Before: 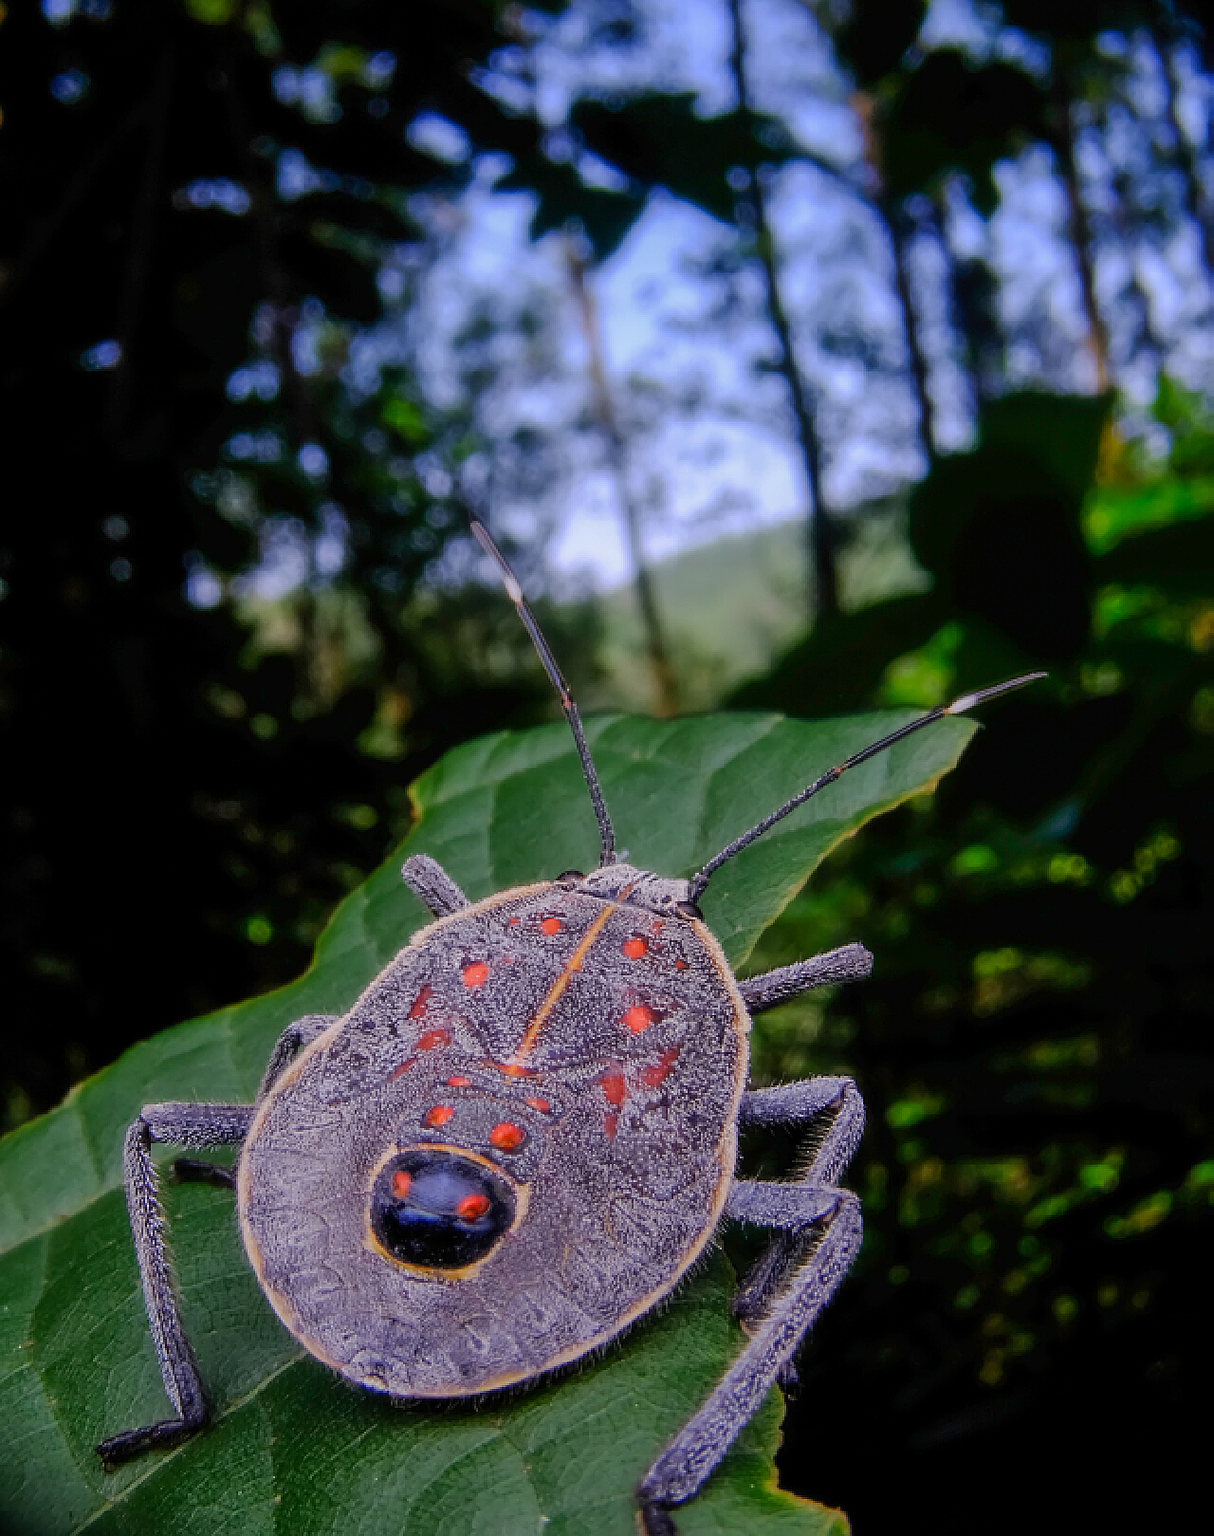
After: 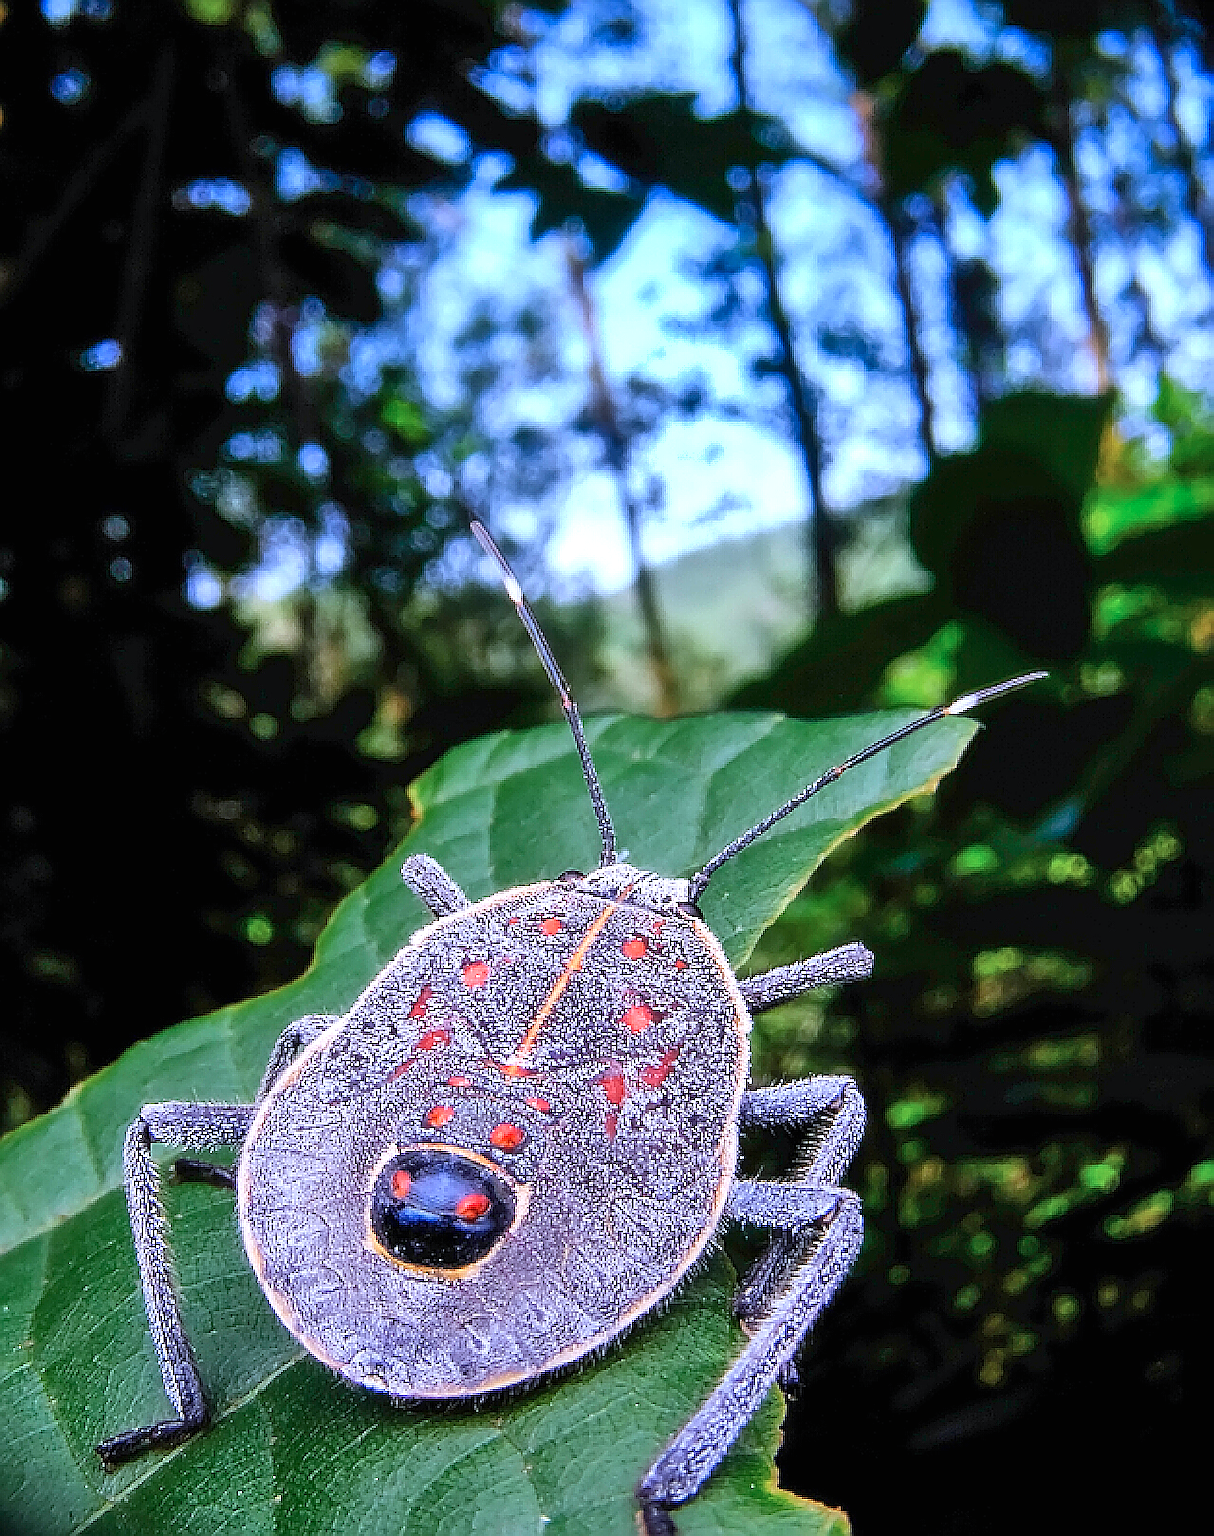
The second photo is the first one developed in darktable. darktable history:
sharpen: radius 1.352, amount 1.257, threshold 0.698
shadows and highlights: shadows 24.23, highlights -79.53, soften with gaussian
exposure: black level correction 0, exposure 1.168 EV, compensate highlight preservation false
color correction: highlights a* -2.27, highlights b* -18.36
